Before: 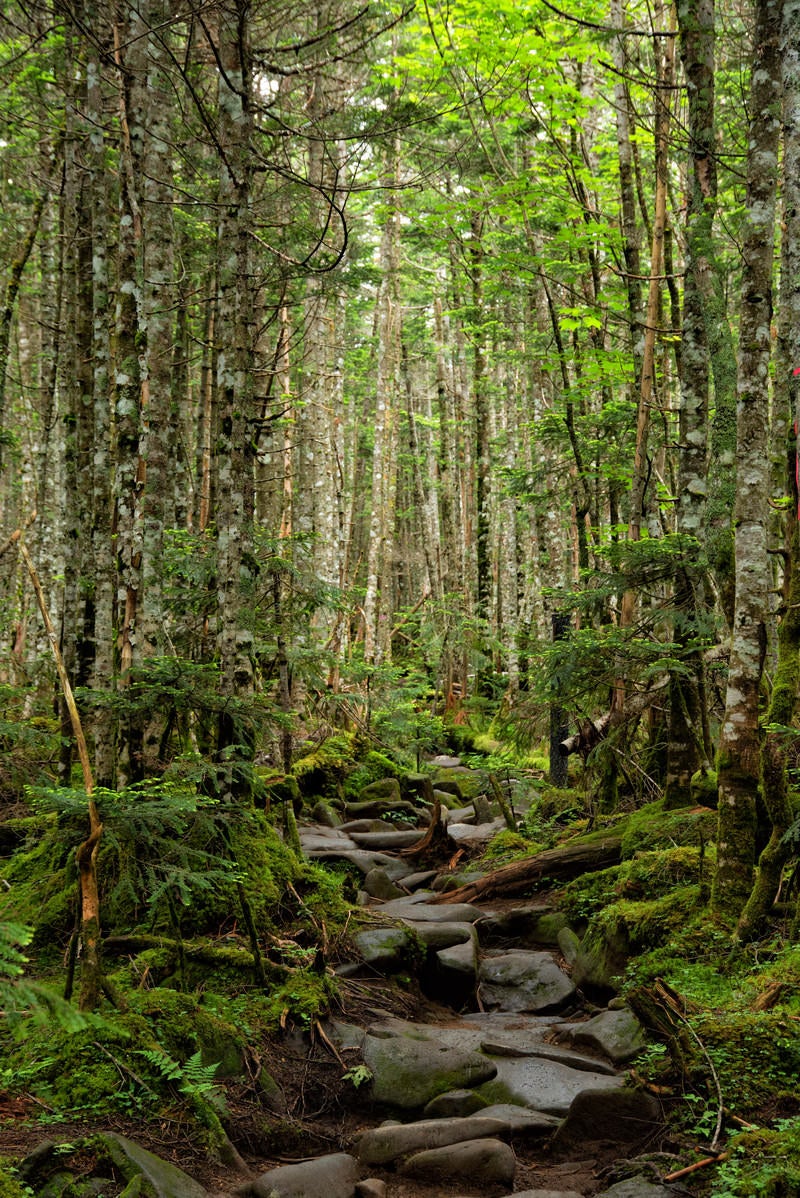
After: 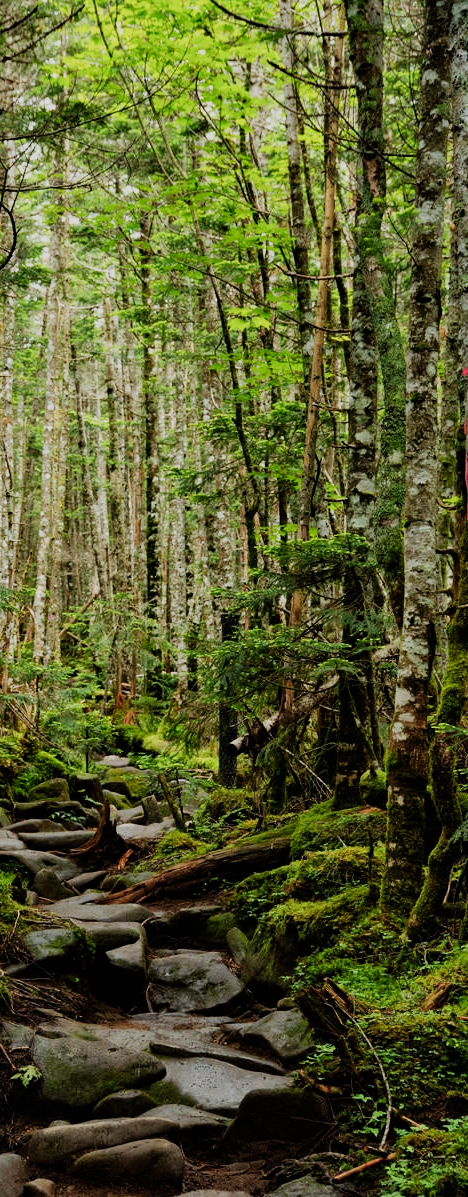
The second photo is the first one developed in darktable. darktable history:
shadows and highlights: radius 125.46, shadows 30.51, highlights -30.51, low approximation 0.01, soften with gaussian
sigmoid: skew -0.2, preserve hue 0%, red attenuation 0.1, red rotation 0.035, green attenuation 0.1, green rotation -0.017, blue attenuation 0.15, blue rotation -0.052, base primaries Rec2020
crop: left 41.402%
